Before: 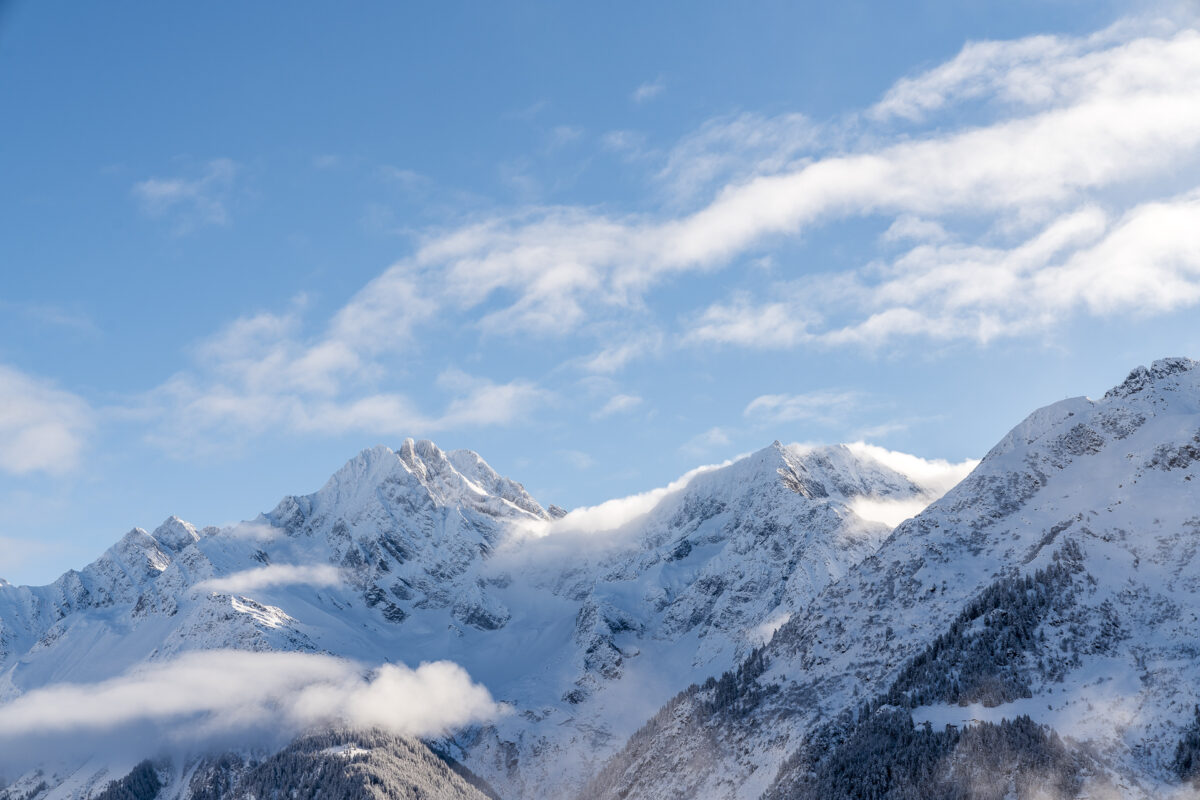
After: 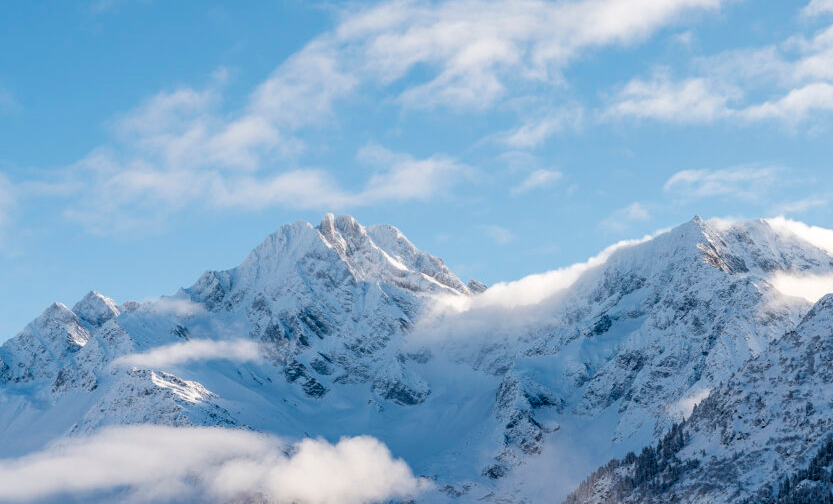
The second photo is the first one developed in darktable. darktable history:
crop: left 6.697%, top 28.153%, right 23.843%, bottom 8.745%
